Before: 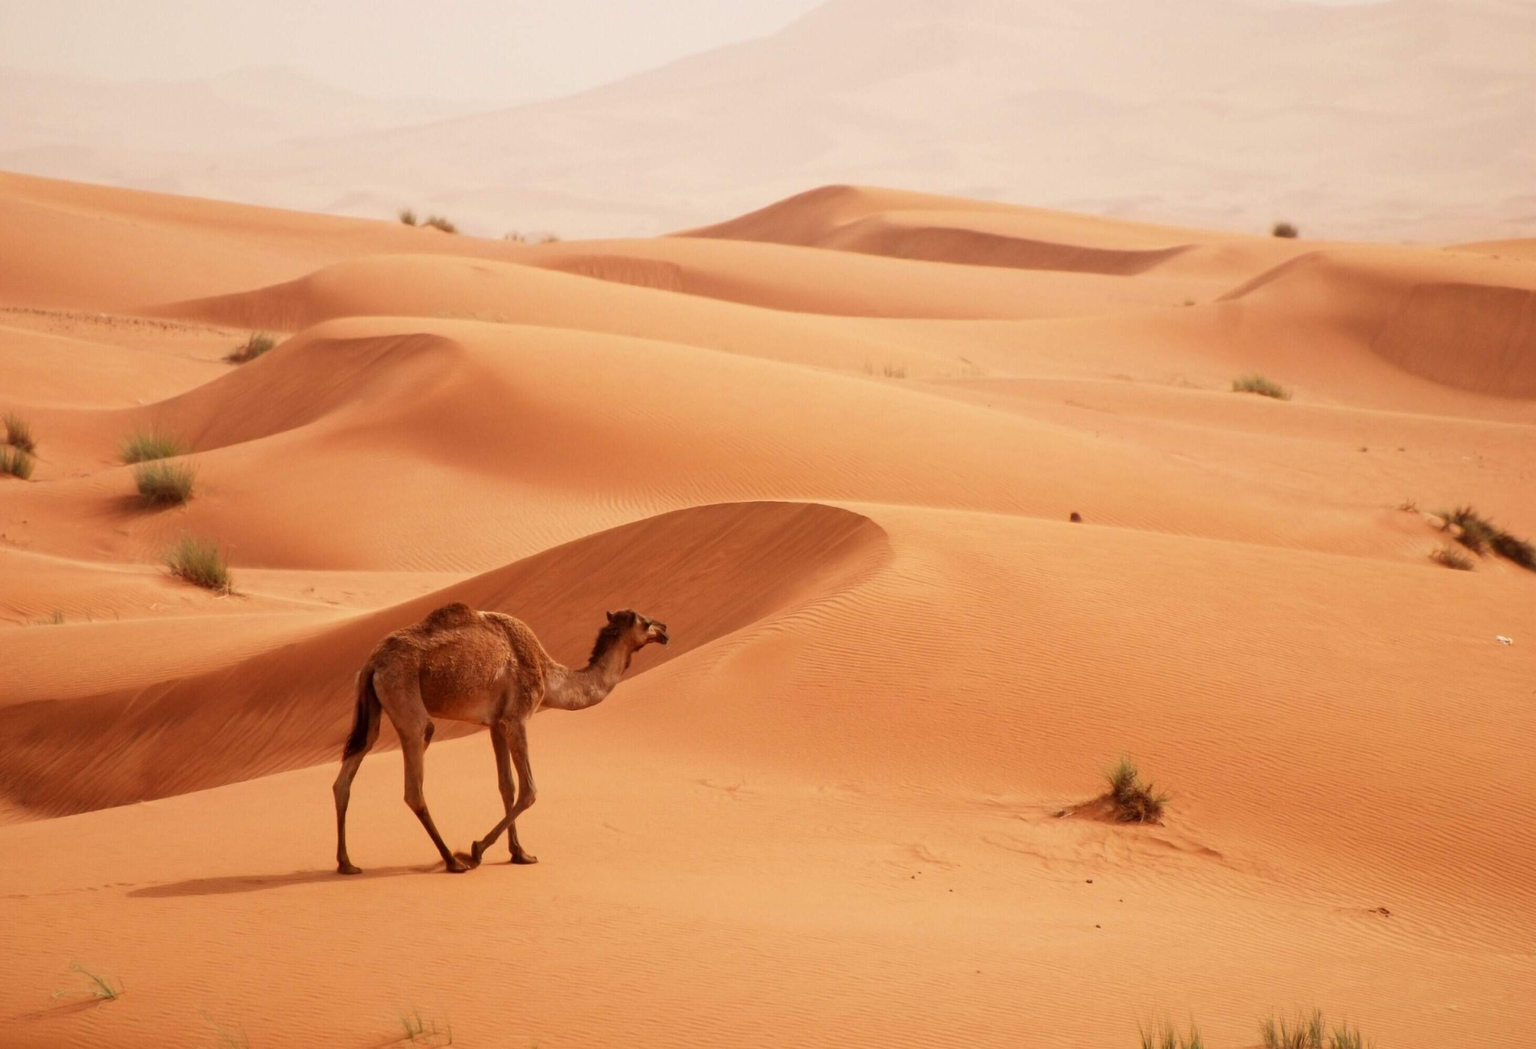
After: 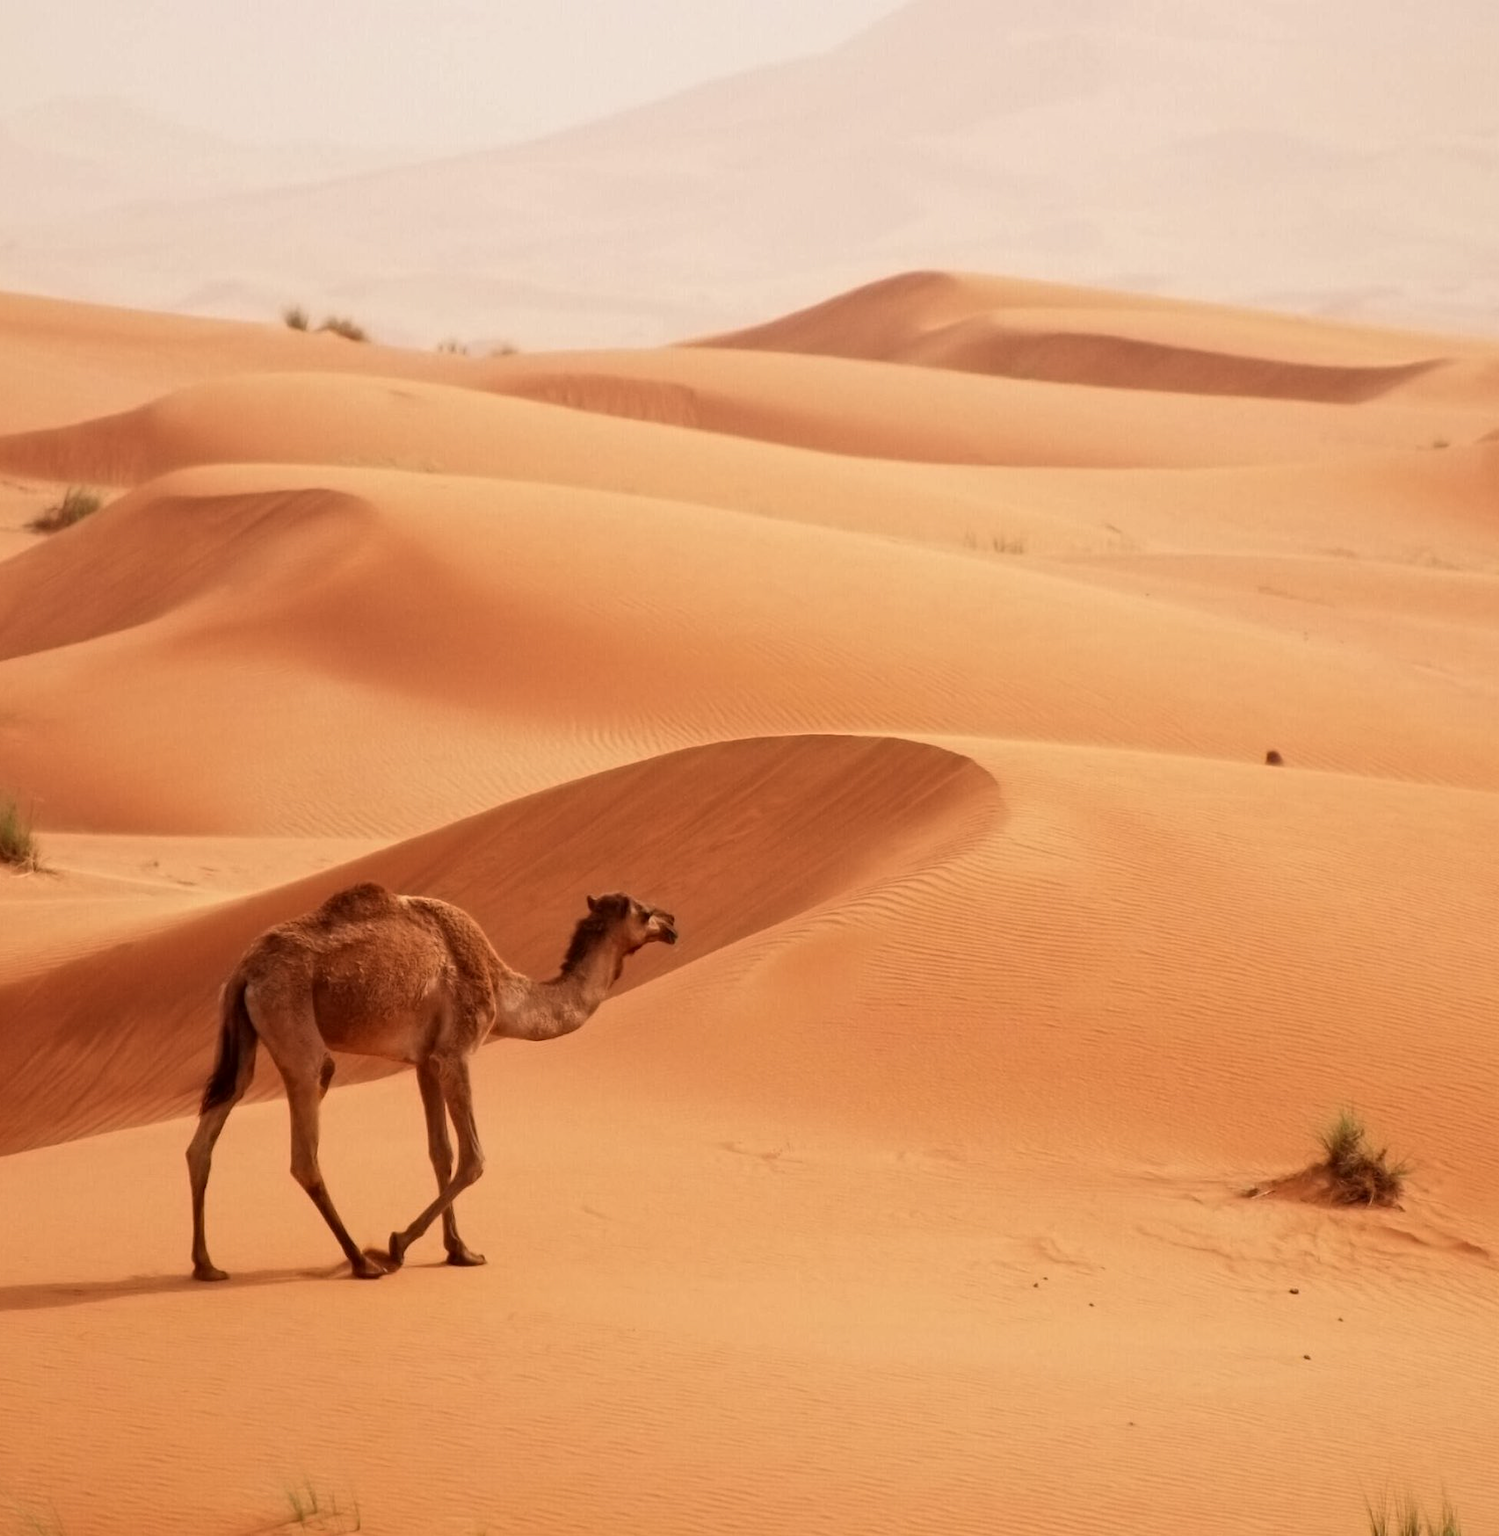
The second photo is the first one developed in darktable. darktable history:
crop and rotate: left 13.409%, right 19.924%
contrast equalizer: y [[0.5 ×6], [0.5 ×6], [0.5 ×6], [0 ×6], [0, 0, 0, 0.581, 0.011, 0]]
